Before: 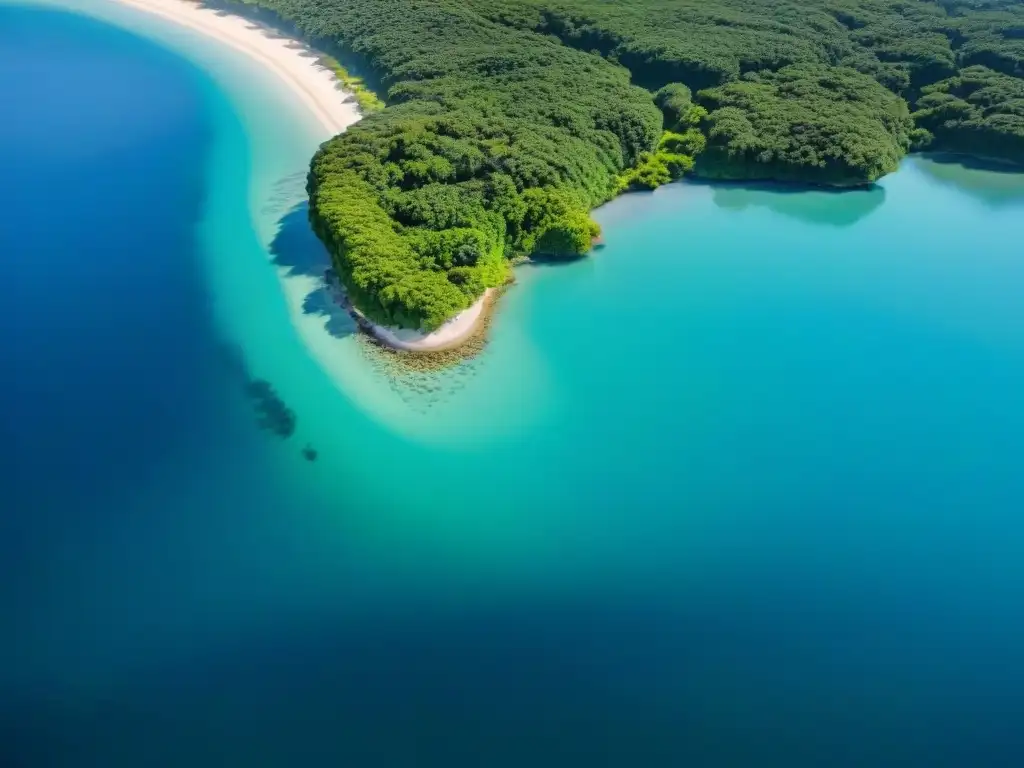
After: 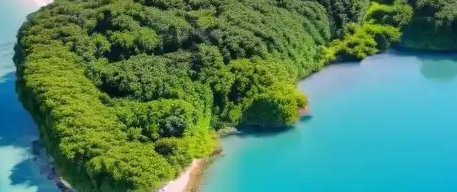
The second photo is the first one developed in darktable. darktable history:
white balance: red 1.05, blue 1.072
crop: left 28.64%, top 16.832%, right 26.637%, bottom 58.055%
